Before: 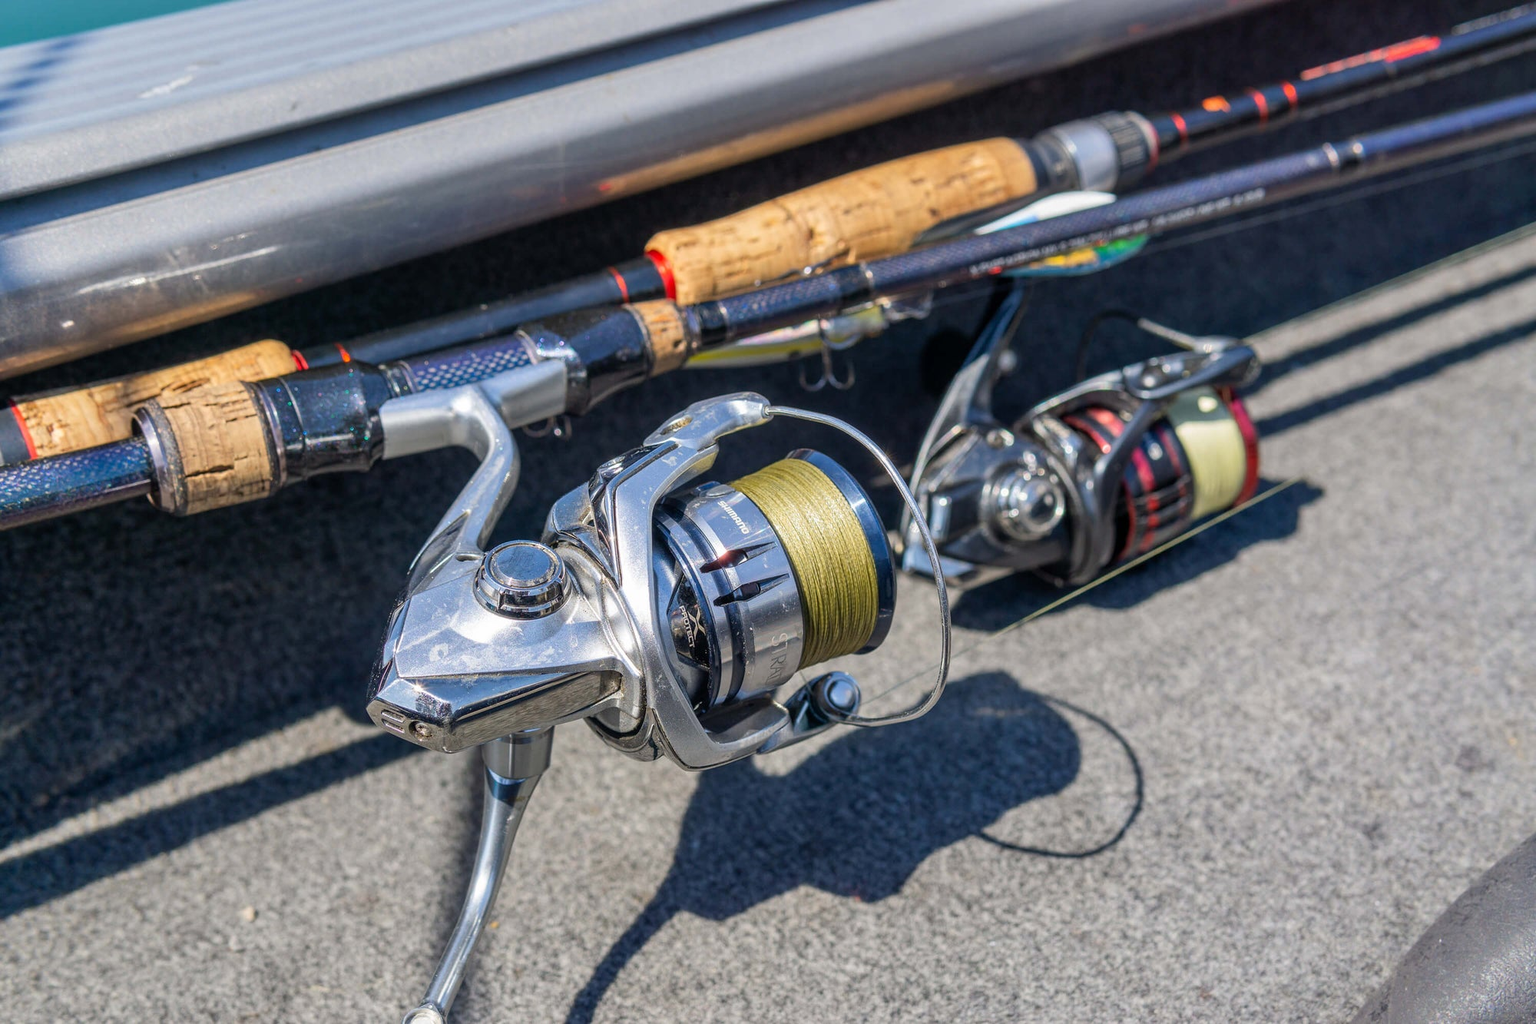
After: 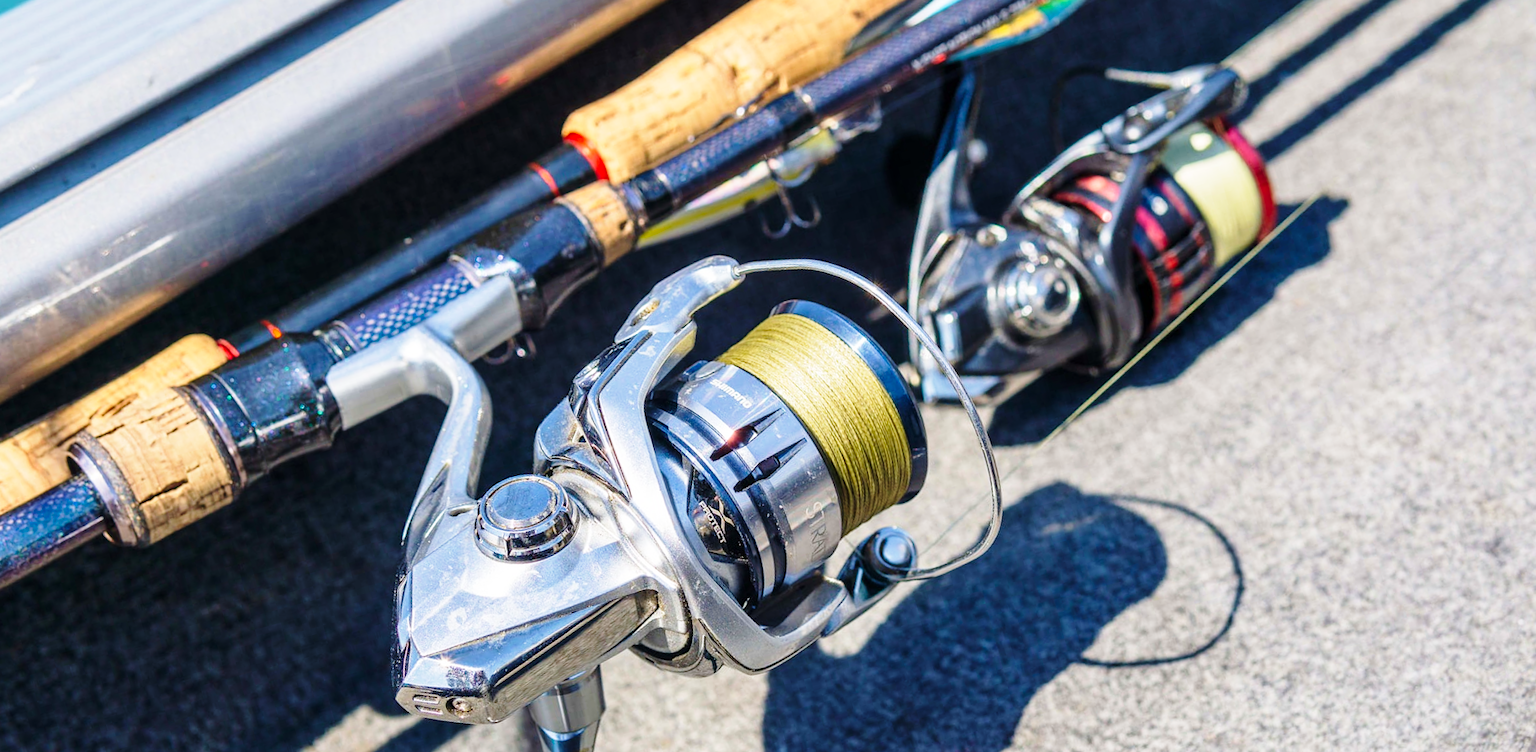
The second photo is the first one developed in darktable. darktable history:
rotate and perspective: rotation -14.8°, crop left 0.1, crop right 0.903, crop top 0.25, crop bottom 0.748
base curve: curves: ch0 [(0, 0) (0.028, 0.03) (0.121, 0.232) (0.46, 0.748) (0.859, 0.968) (1, 1)], preserve colors none
velvia: on, module defaults
